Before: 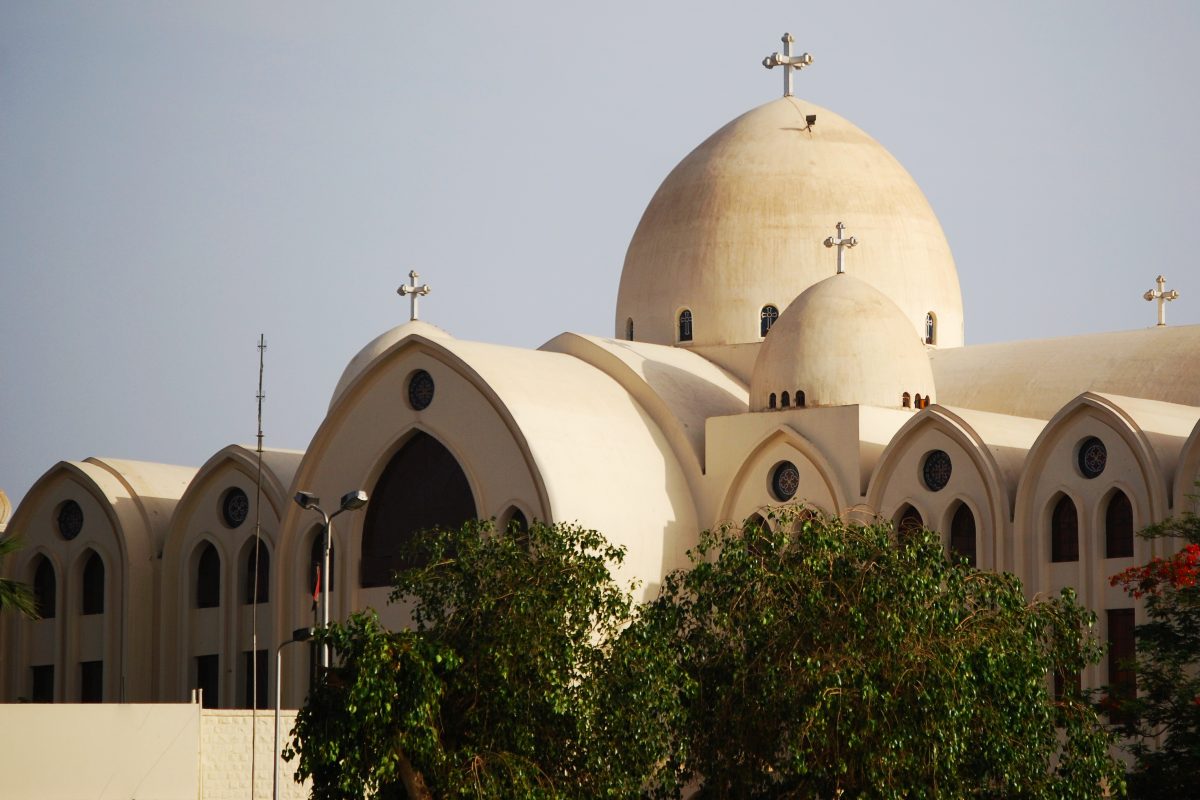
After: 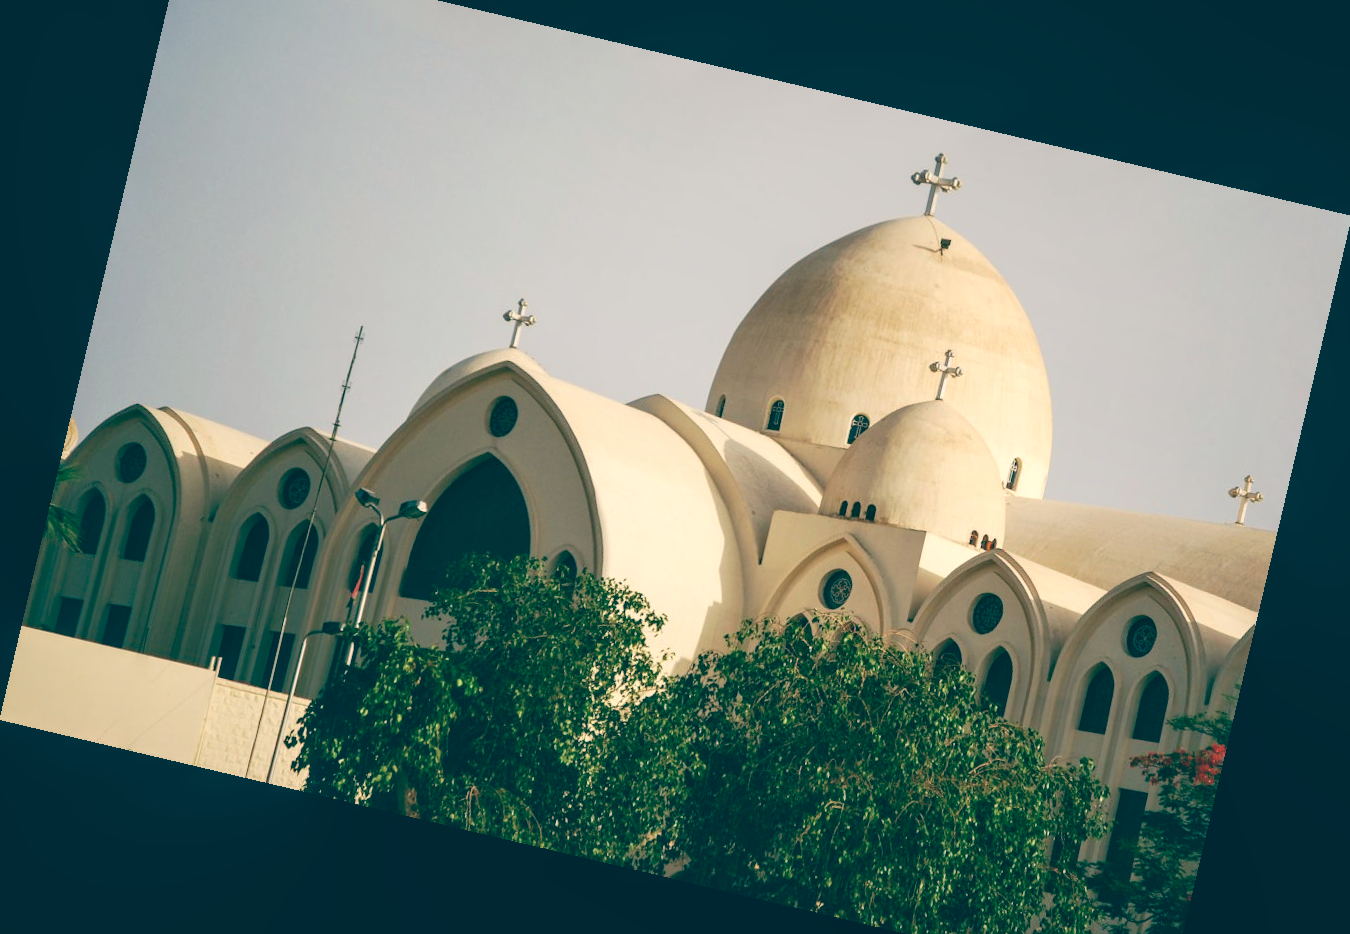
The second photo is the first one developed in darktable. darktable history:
levels: levels [0, 0.43, 0.984]
contrast brightness saturation: saturation -0.17
rotate and perspective: rotation 13.27°, automatic cropping off
crop and rotate: top 5.609%, bottom 5.609%
local contrast: on, module defaults
color balance: lift [1.005, 0.99, 1.007, 1.01], gamma [1, 0.979, 1.011, 1.021], gain [0.923, 1.098, 1.025, 0.902], input saturation 90.45%, contrast 7.73%, output saturation 105.91%
